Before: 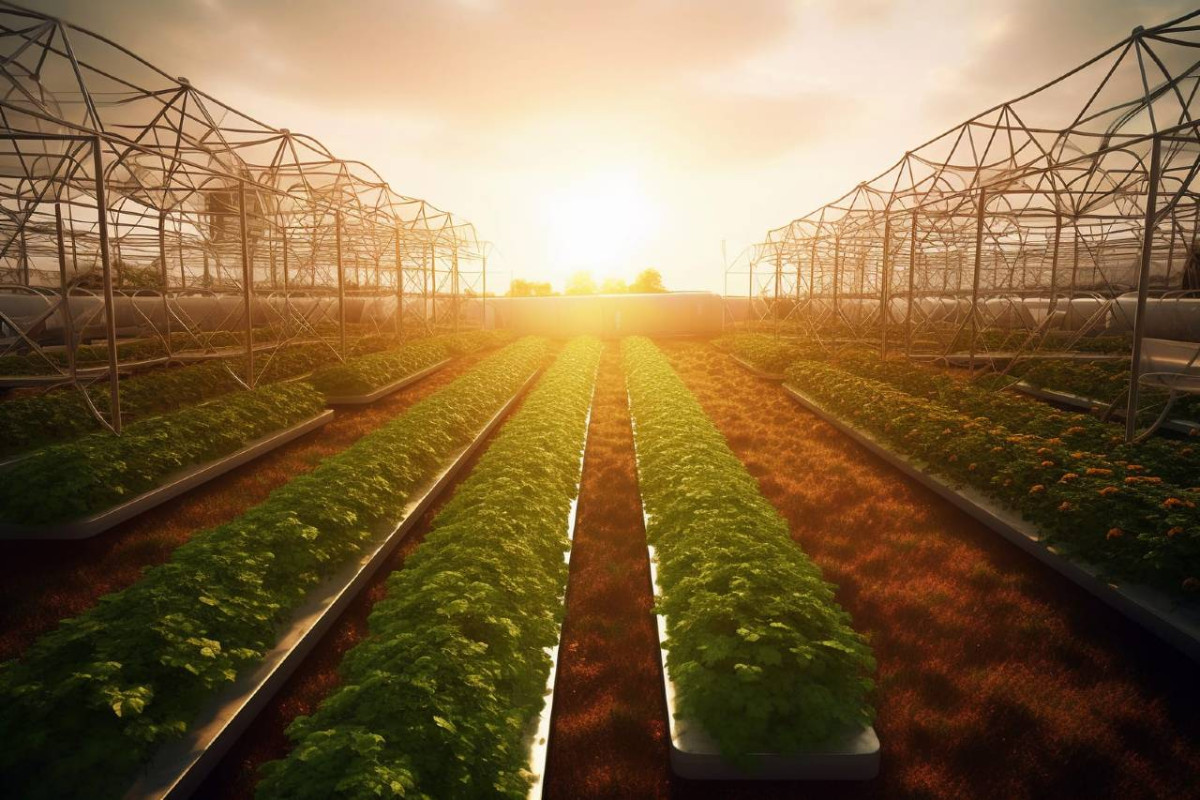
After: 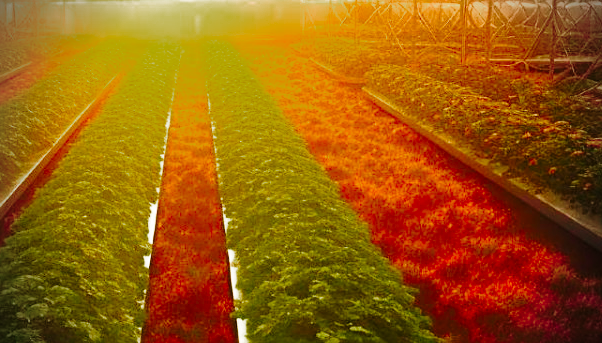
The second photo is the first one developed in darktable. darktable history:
contrast brightness saturation: contrast 0.198, brightness 0.162, saturation 0.217
color zones: curves: ch0 [(0, 0.48) (0.209, 0.398) (0.305, 0.332) (0.429, 0.493) (0.571, 0.5) (0.714, 0.5) (0.857, 0.5) (1, 0.48)]; ch1 [(0, 0.633) (0.143, 0.586) (0.286, 0.489) (0.429, 0.448) (0.571, 0.31) (0.714, 0.335) (0.857, 0.492) (1, 0.633)]; ch2 [(0, 0.448) (0.143, 0.498) (0.286, 0.5) (0.429, 0.5) (0.571, 0.5) (0.714, 0.5) (0.857, 0.5) (1, 0.448)]
crop: left 35.073%, top 37.096%, right 14.69%, bottom 19.968%
sharpen: on, module defaults
vignetting: brightness -0.868, width/height ratio 1.094, unbound false
base curve: curves: ch0 [(0, 0) (0.028, 0.03) (0.121, 0.232) (0.46, 0.748) (0.859, 0.968) (1, 1)], preserve colors none
velvia: on, module defaults
